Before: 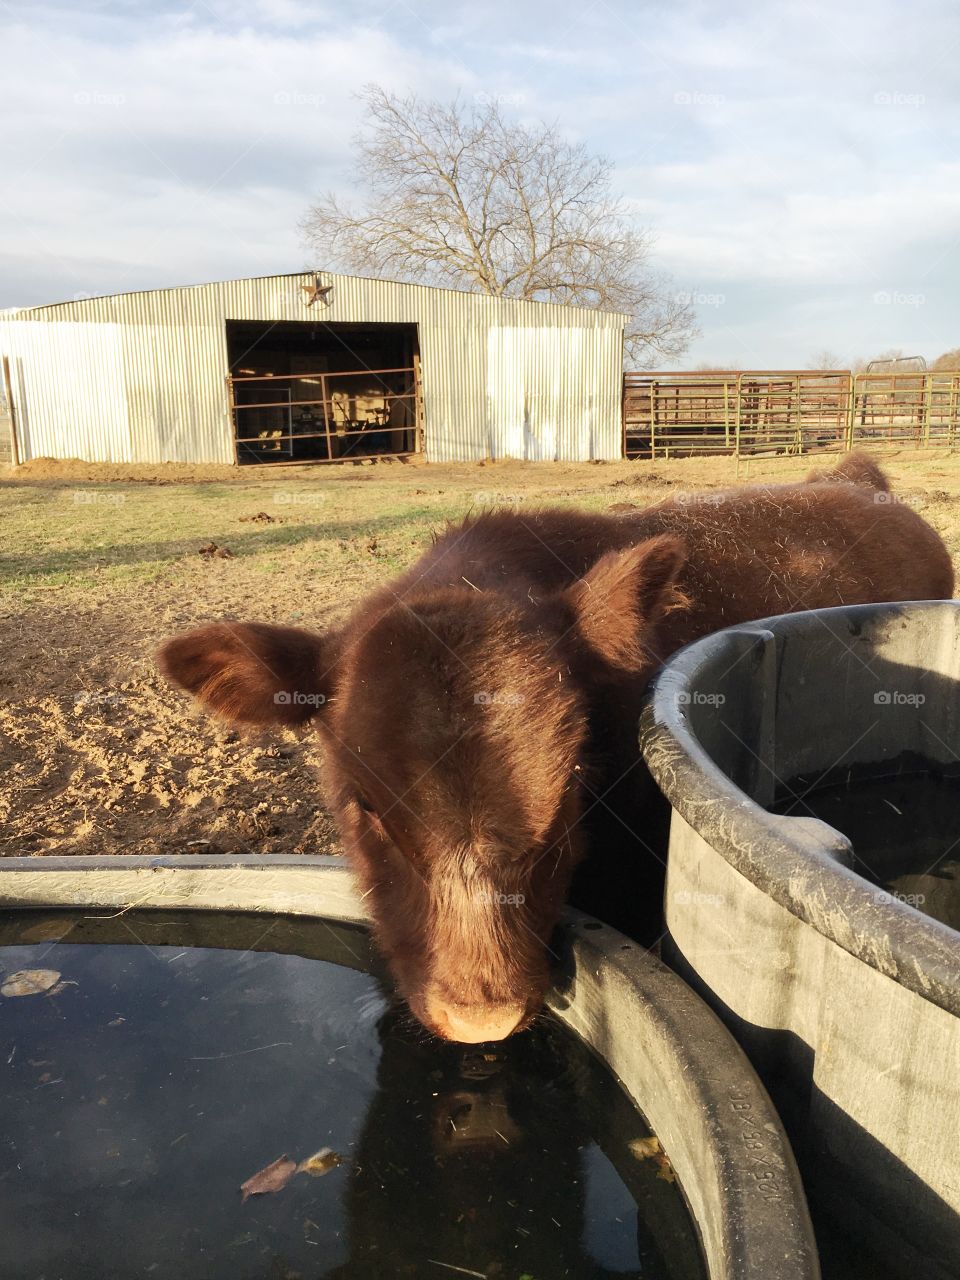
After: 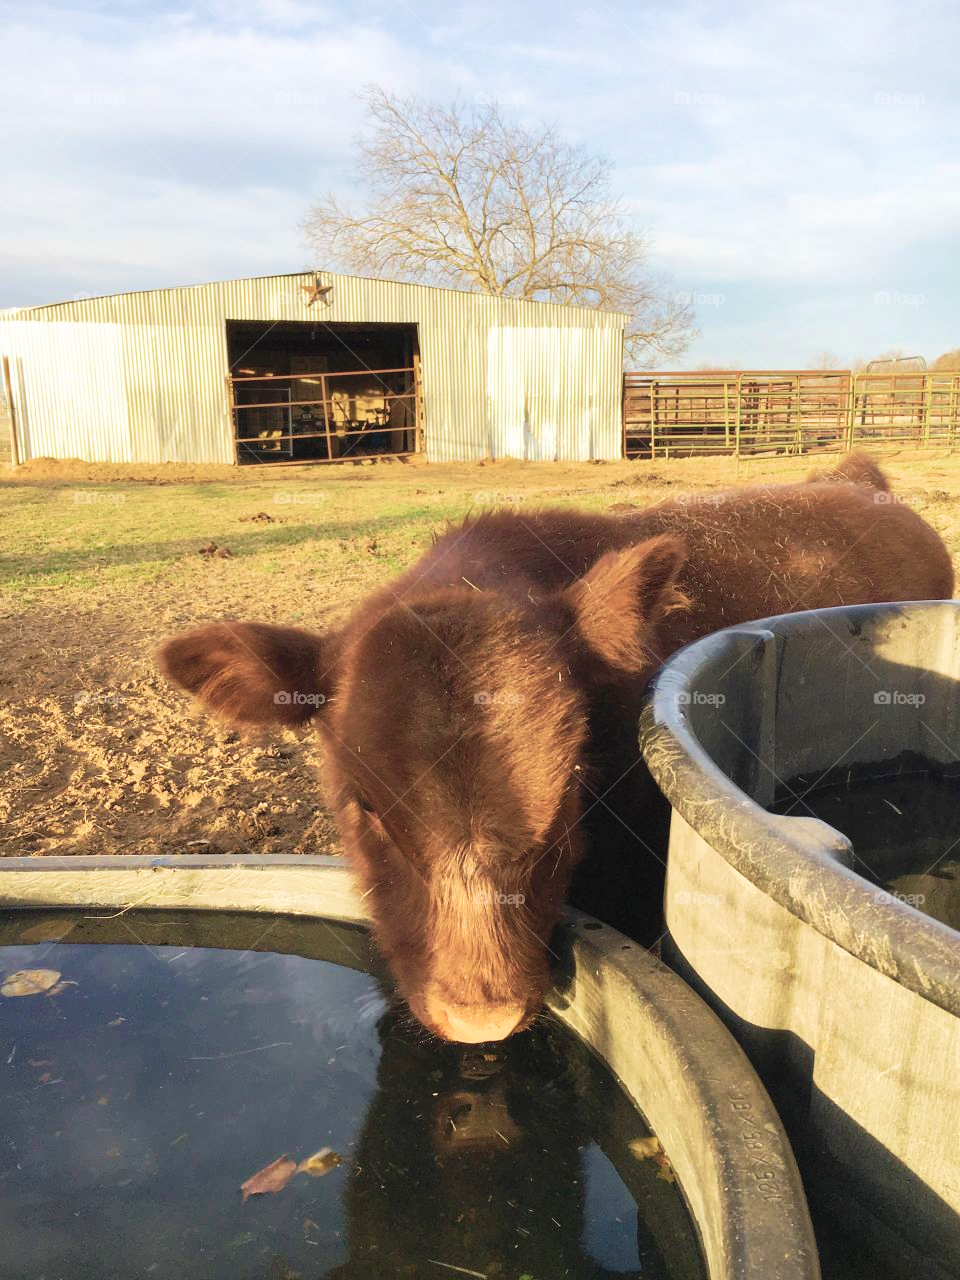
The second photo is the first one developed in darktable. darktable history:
velvia: strength 50%
contrast brightness saturation: brightness 0.15
